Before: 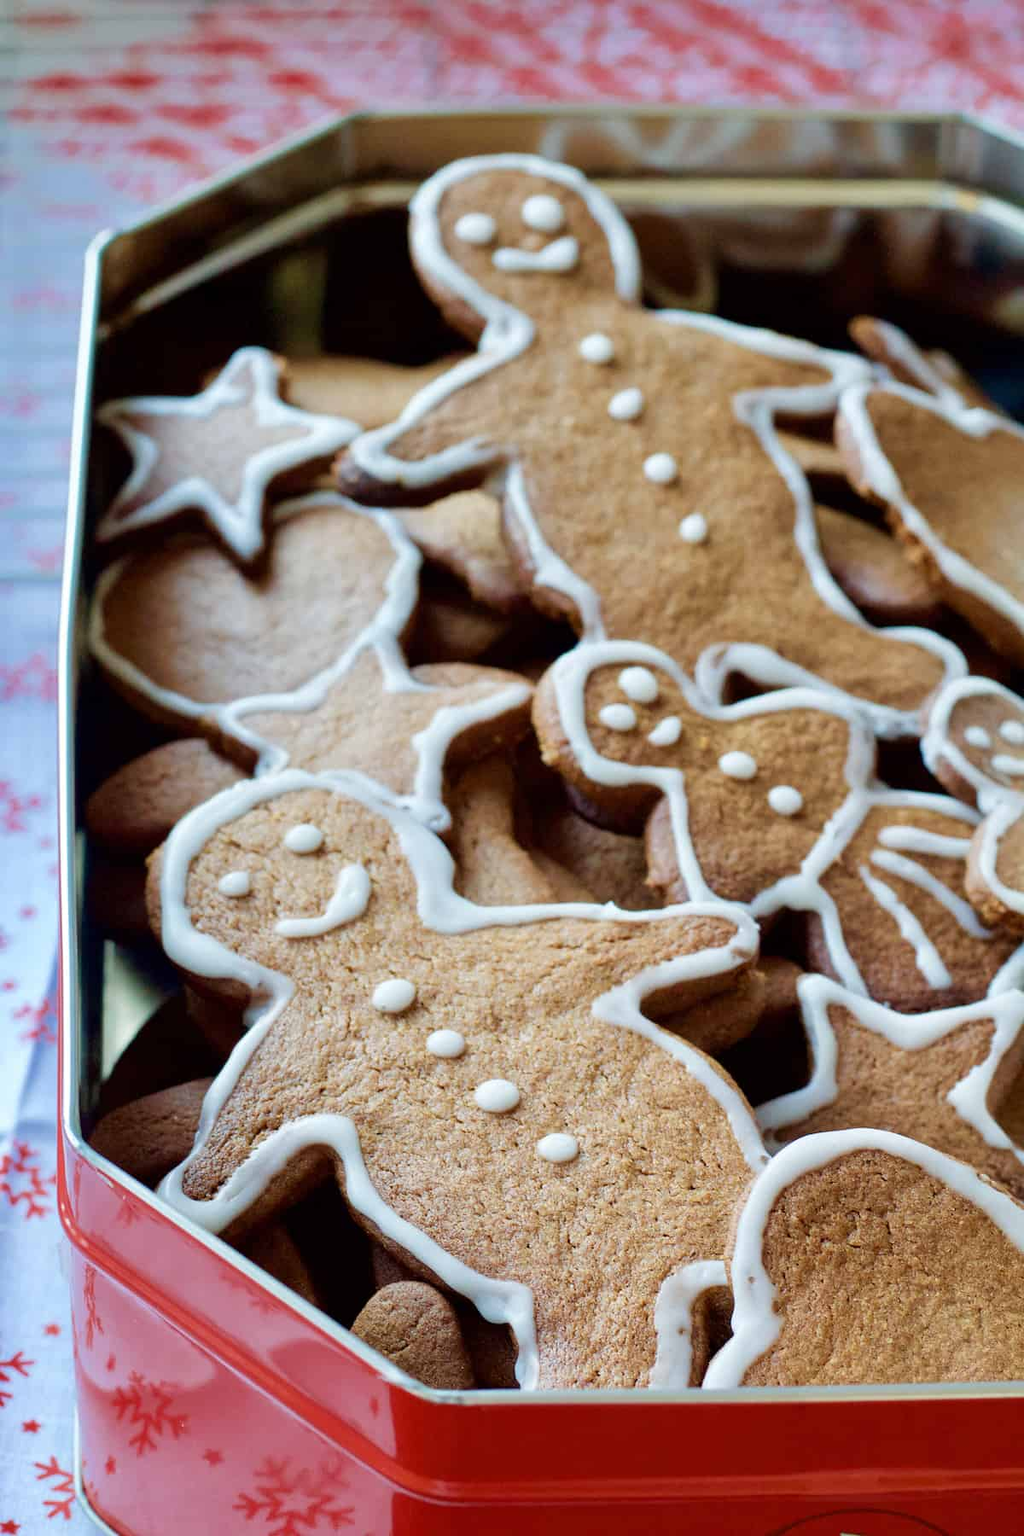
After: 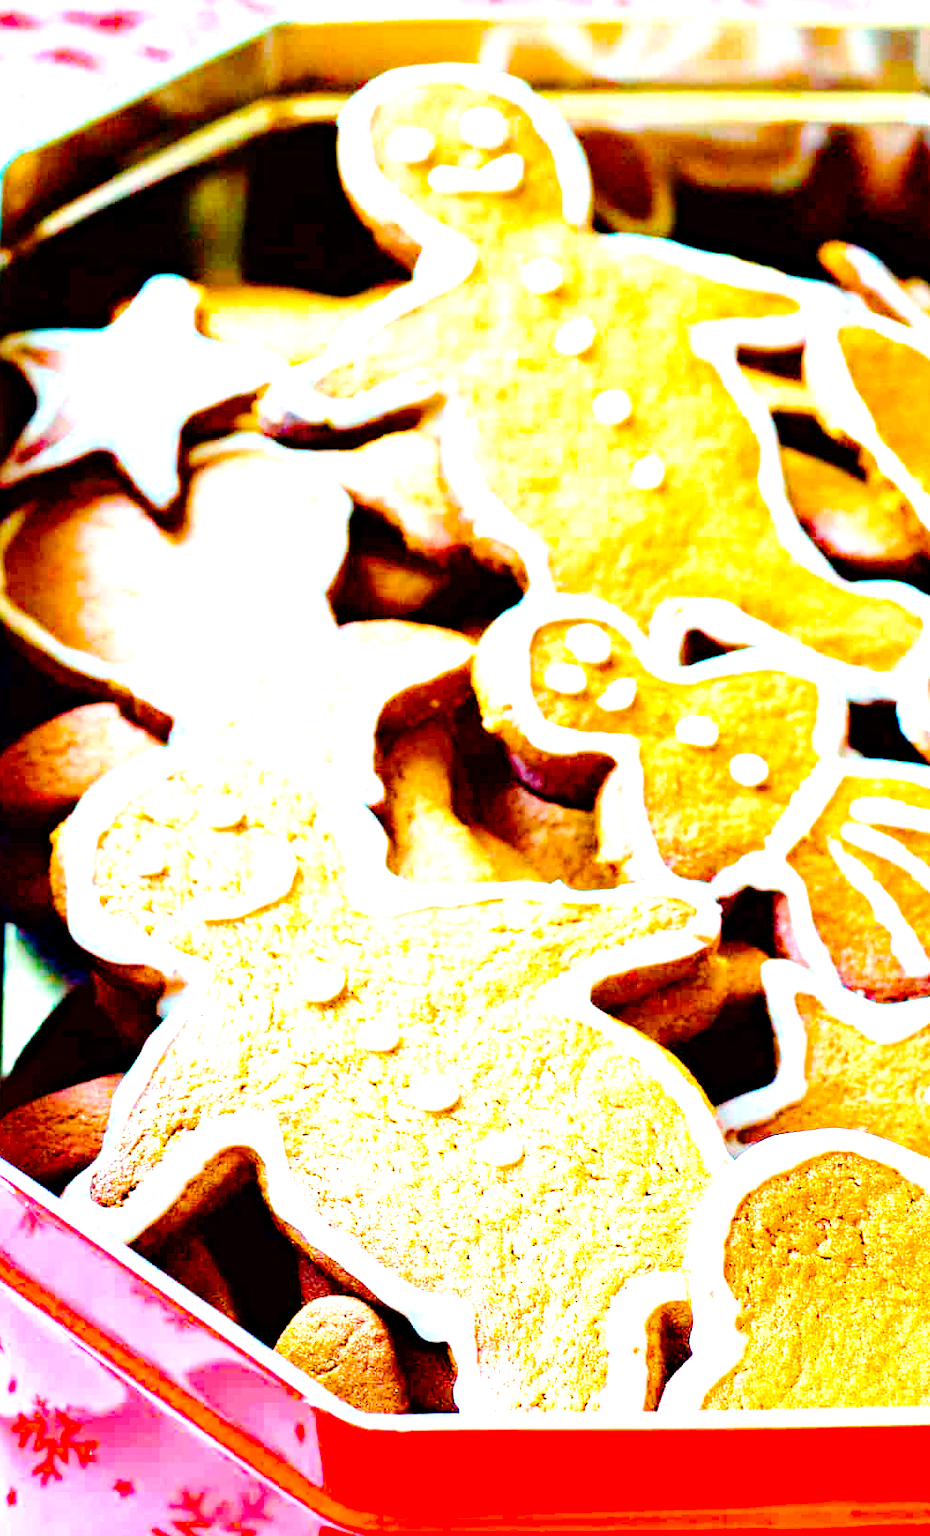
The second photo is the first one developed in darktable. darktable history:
crop: left 9.823%, top 6.232%, right 6.975%, bottom 2.213%
tone curve: curves: ch0 [(0, 0) (0.003, 0) (0.011, 0.001) (0.025, 0.003) (0.044, 0.005) (0.069, 0.012) (0.1, 0.023) (0.136, 0.039) (0.177, 0.088) (0.224, 0.15) (0.277, 0.24) (0.335, 0.337) (0.399, 0.437) (0.468, 0.535) (0.543, 0.629) (0.623, 0.71) (0.709, 0.782) (0.801, 0.856) (0.898, 0.94) (1, 1)], preserve colors none
haze removal: compatibility mode true, adaptive false
exposure: black level correction 0, exposure 2.293 EV, compensate highlight preservation false
color balance rgb: linear chroma grading › global chroma 15.179%, perceptual saturation grading › global saturation 37.035%, perceptual saturation grading › shadows 35.503%
